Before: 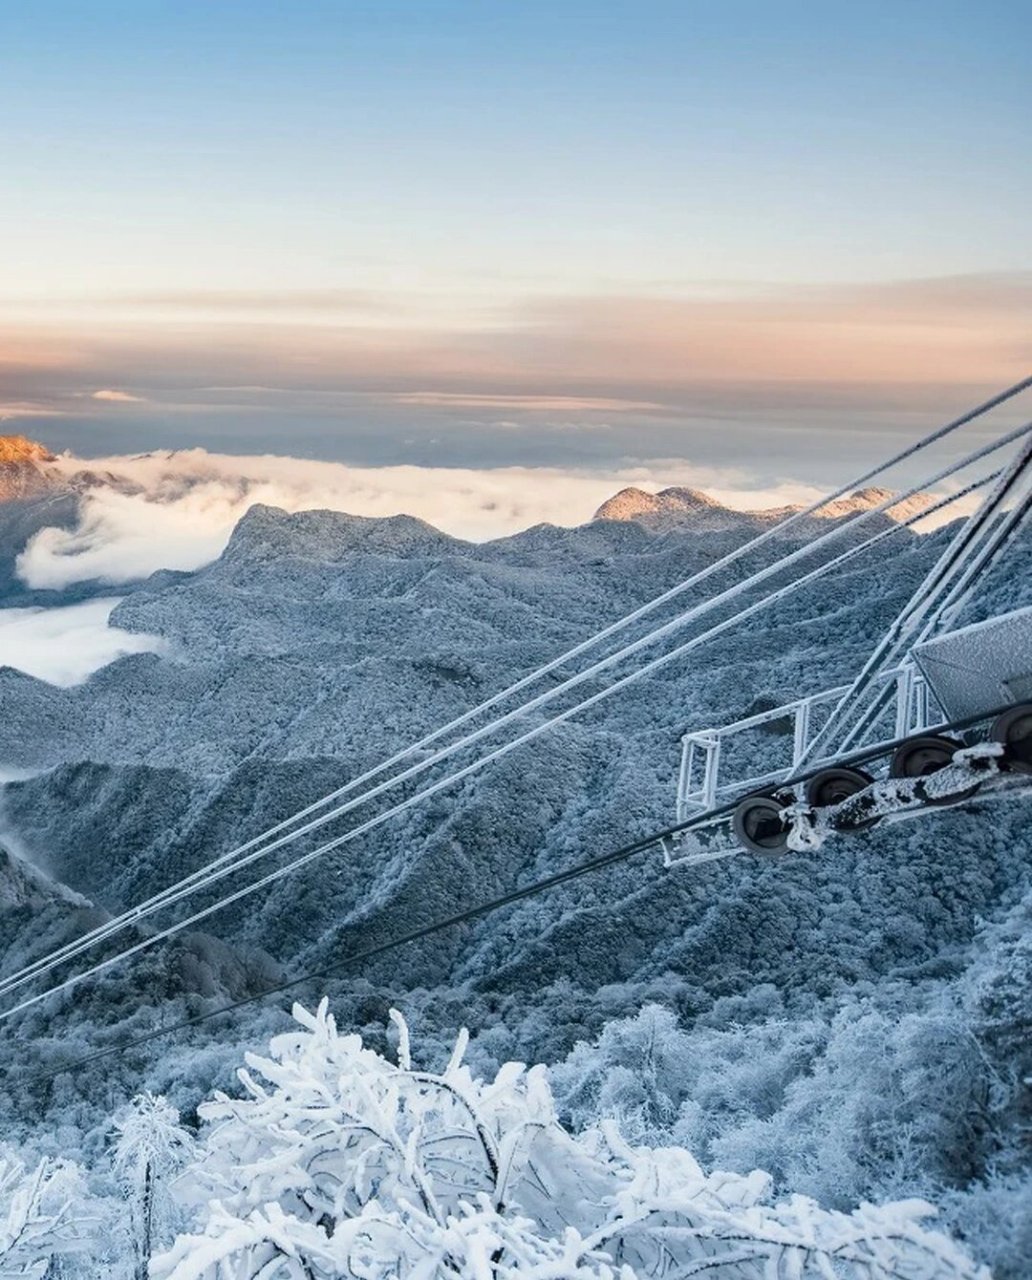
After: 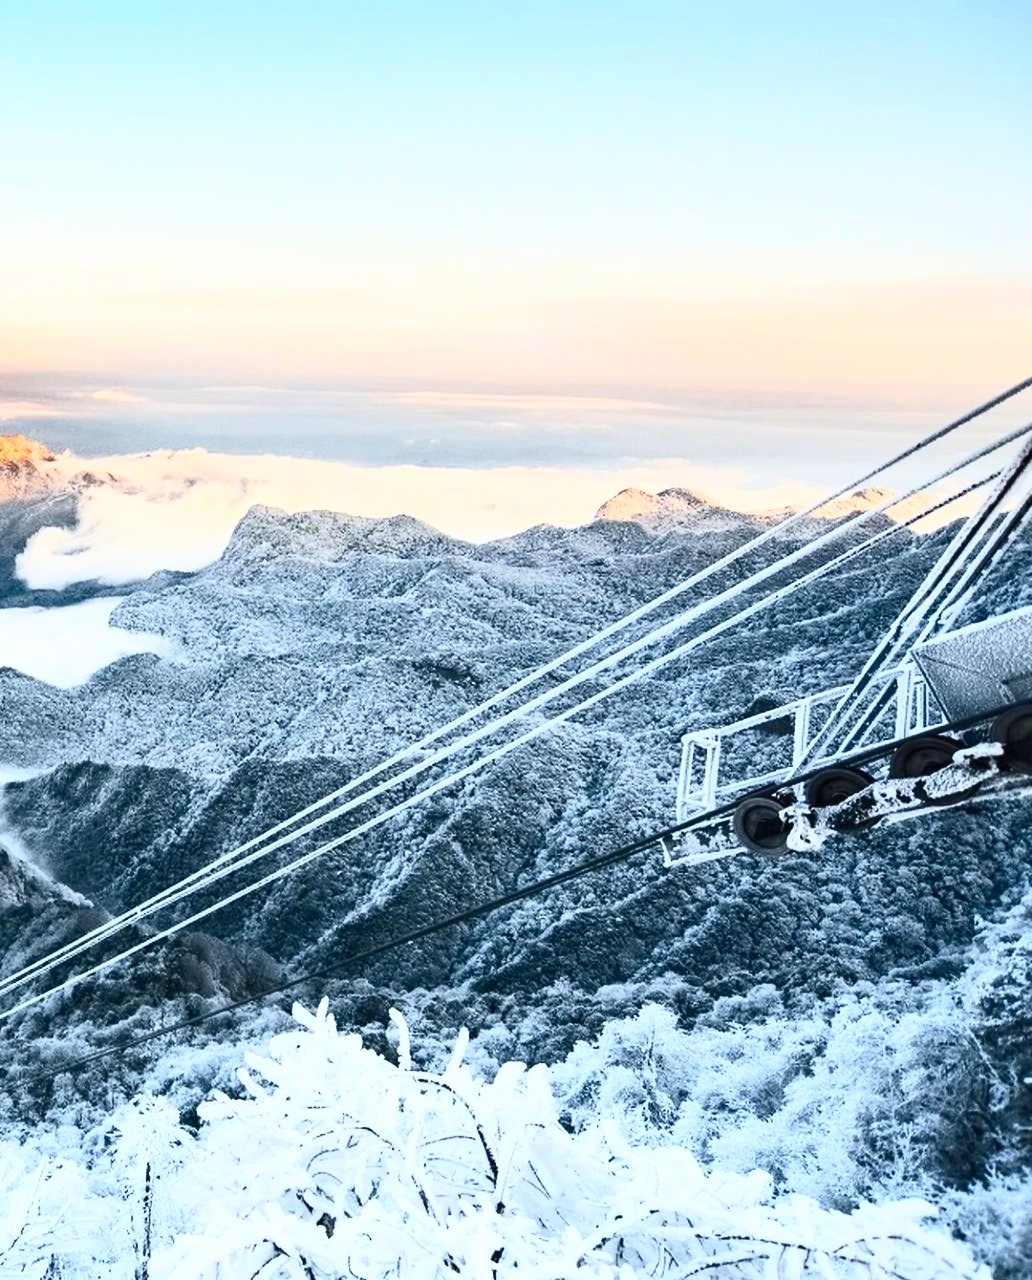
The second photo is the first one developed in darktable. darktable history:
contrast brightness saturation: contrast 0.632, brightness 0.329, saturation 0.137
